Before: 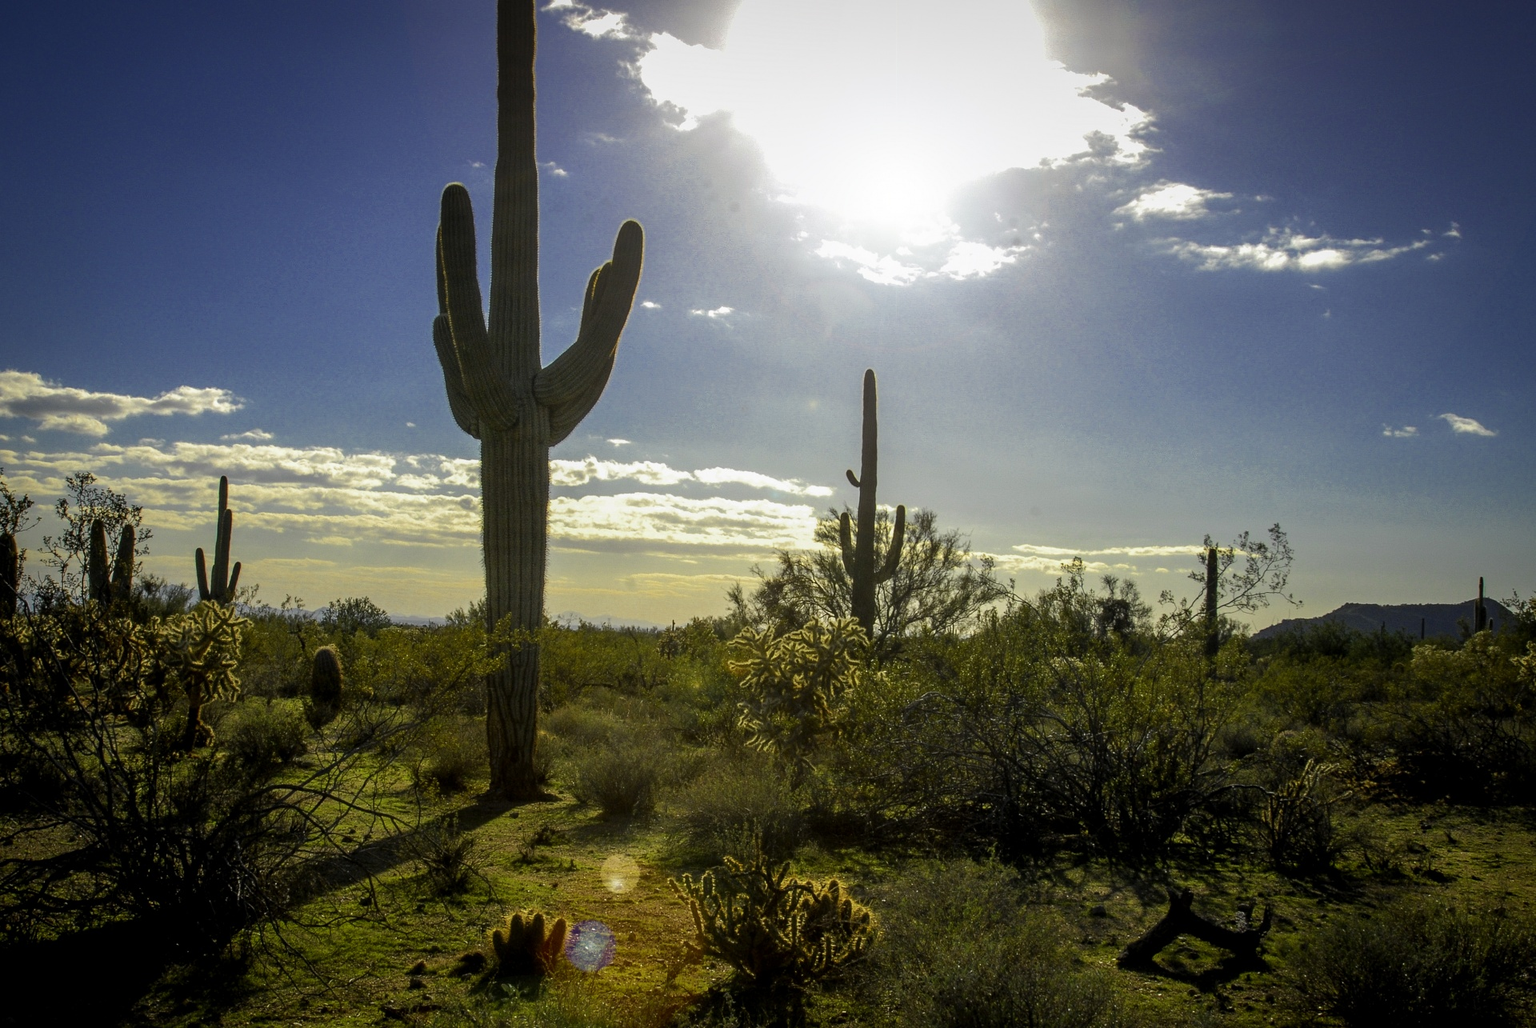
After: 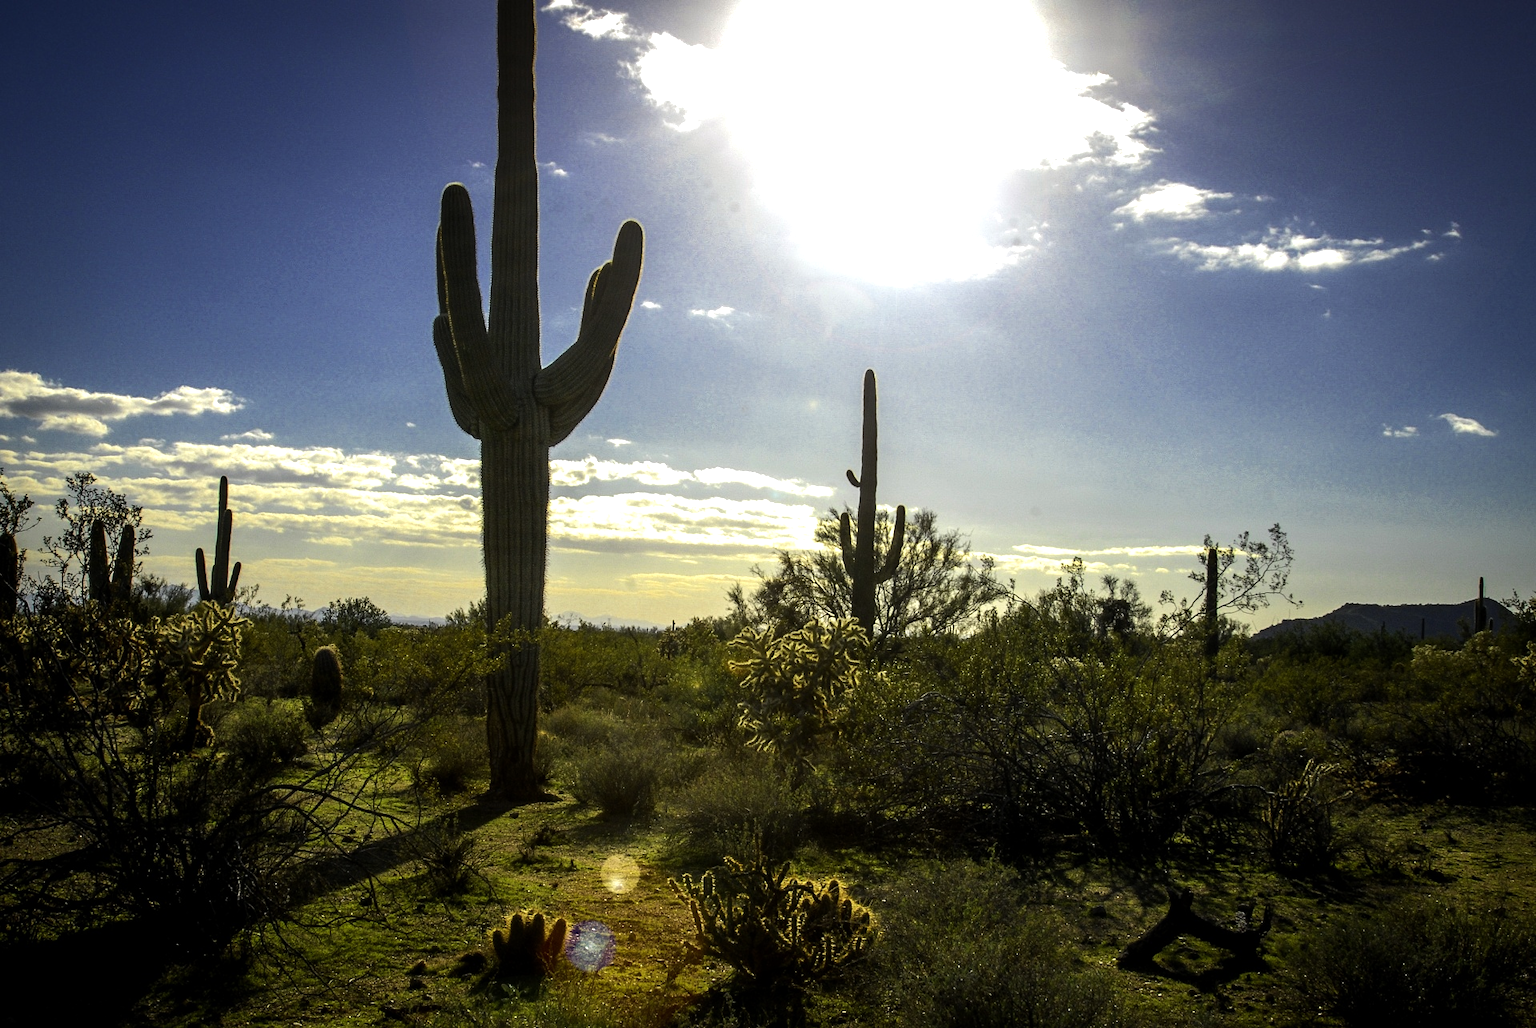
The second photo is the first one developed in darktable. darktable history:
tone equalizer: -8 EV -0.745 EV, -7 EV -0.722 EV, -6 EV -0.608 EV, -5 EV -0.36 EV, -3 EV 0.381 EV, -2 EV 0.6 EV, -1 EV 0.676 EV, +0 EV 0.738 EV, edges refinement/feathering 500, mask exposure compensation -1.57 EV, preserve details no
